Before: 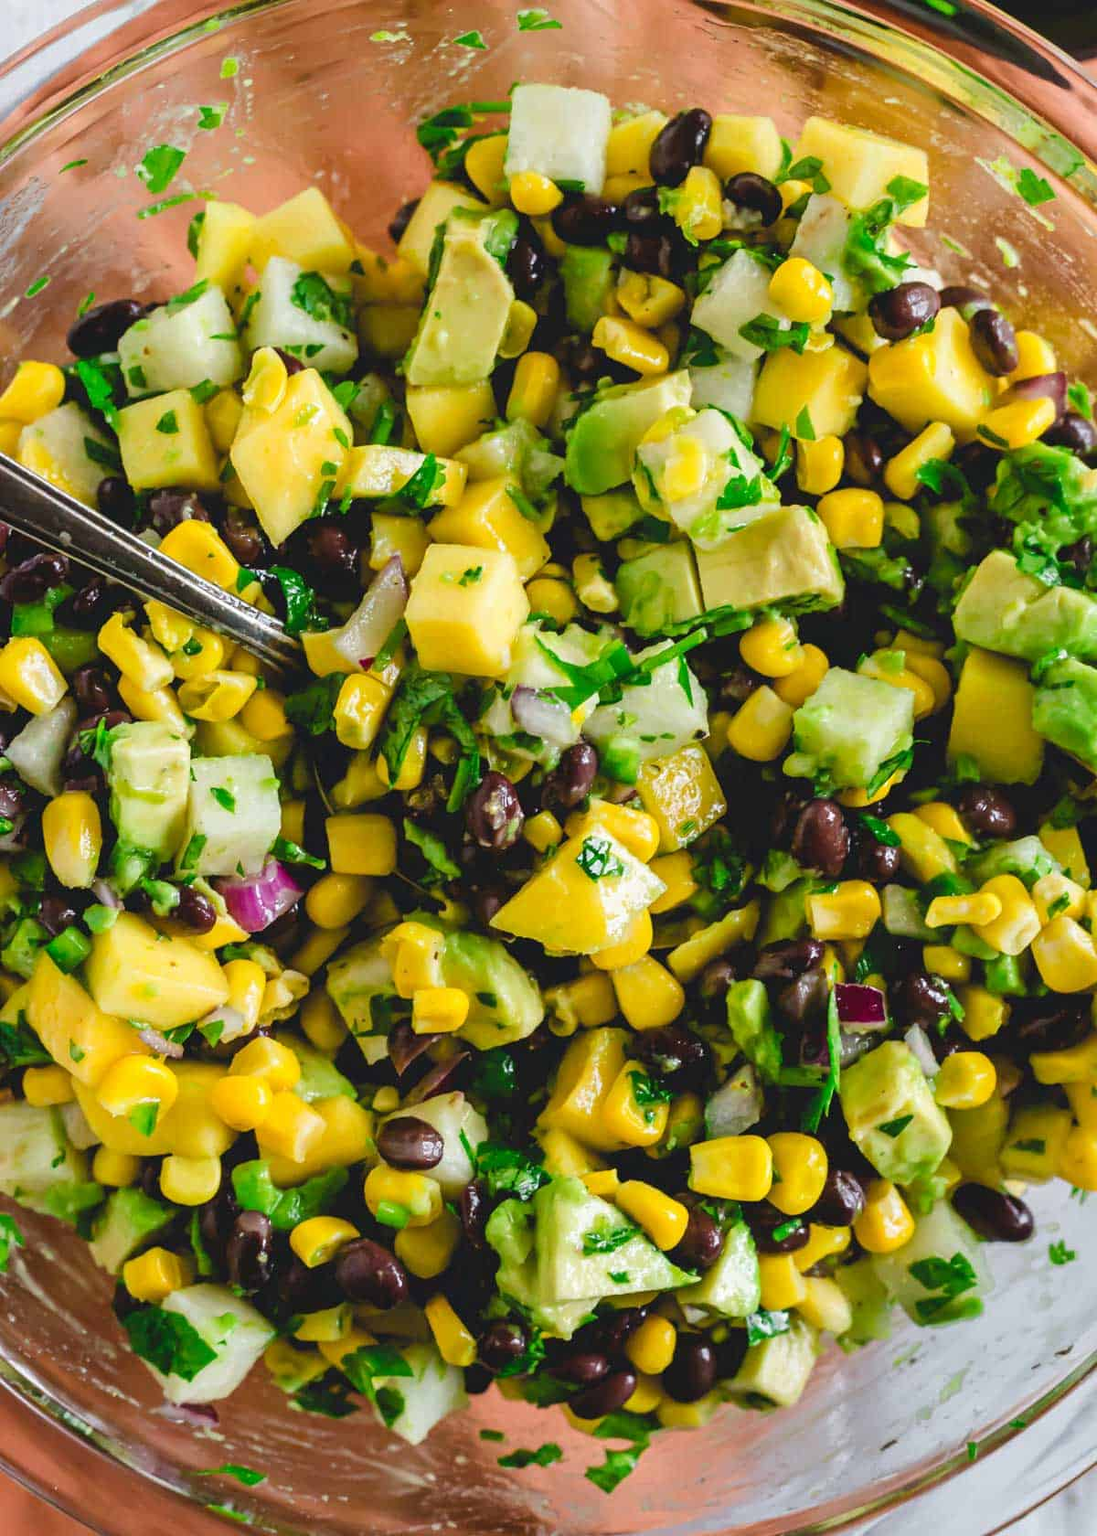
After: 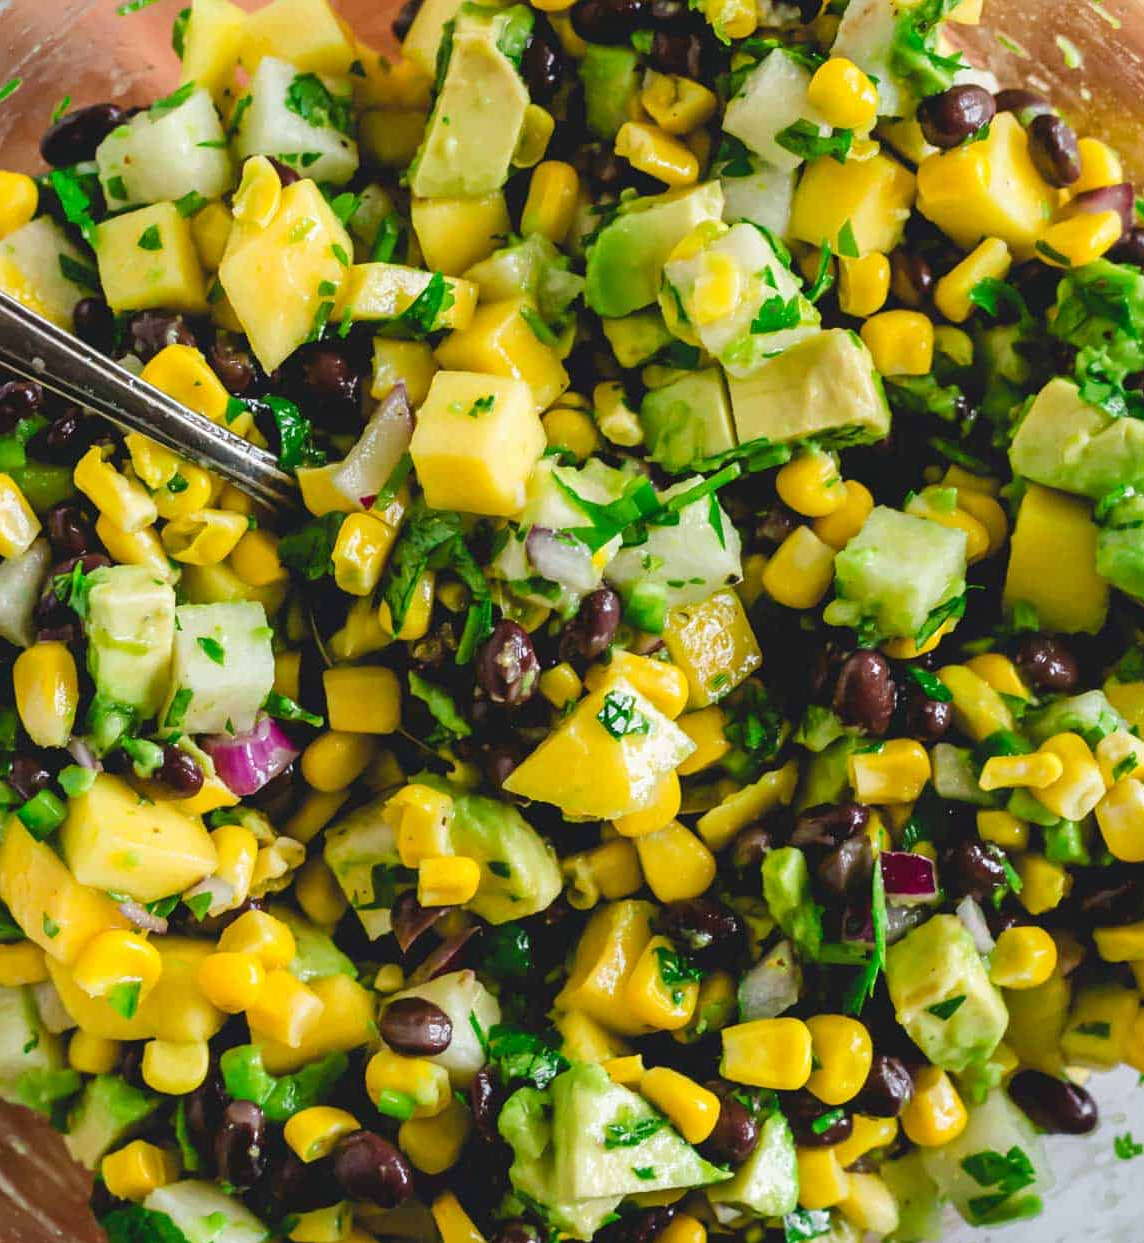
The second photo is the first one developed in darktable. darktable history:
crop and rotate: left 2.774%, top 13.335%, right 1.876%, bottom 12.658%
